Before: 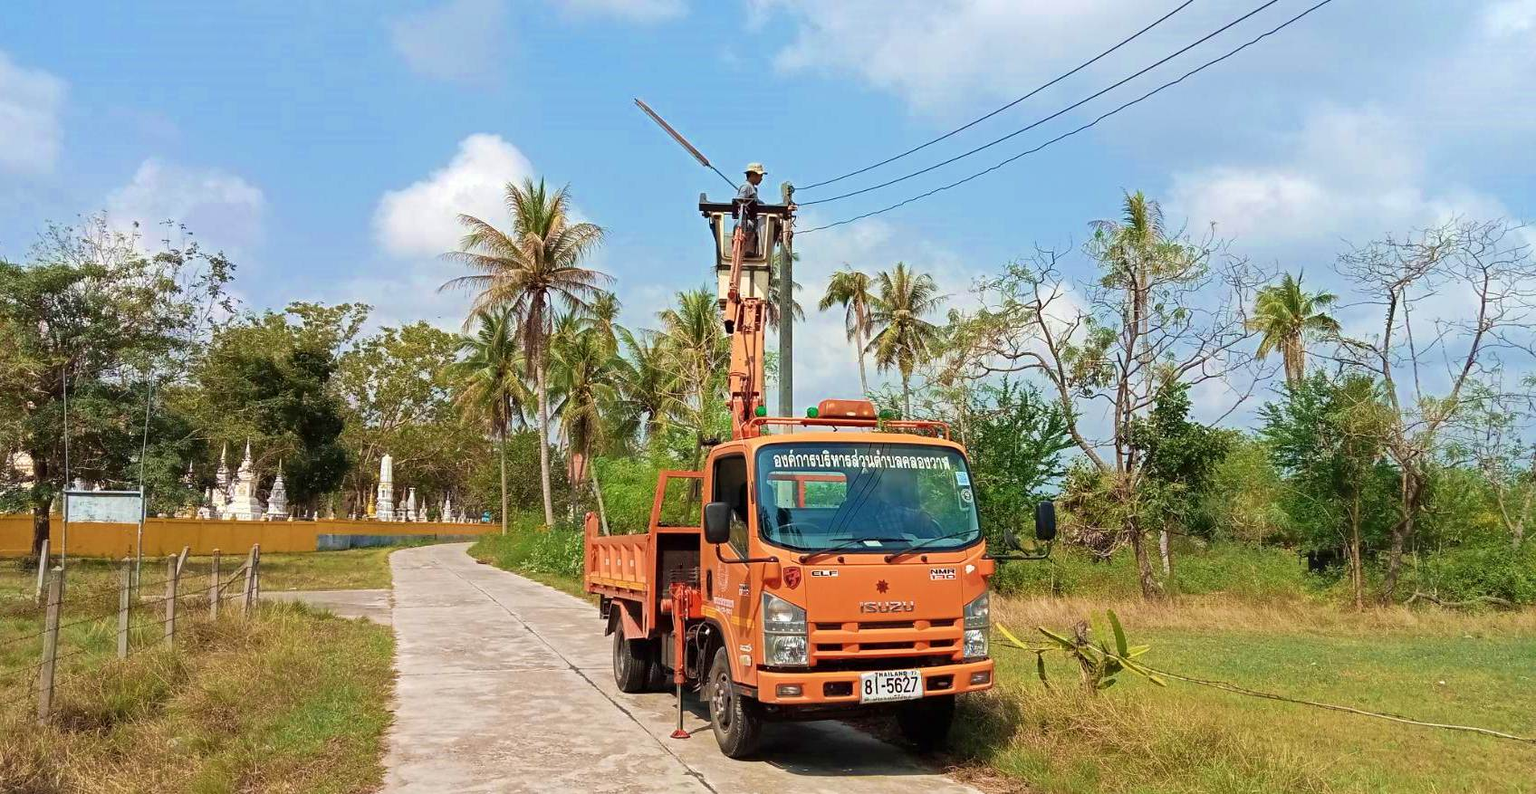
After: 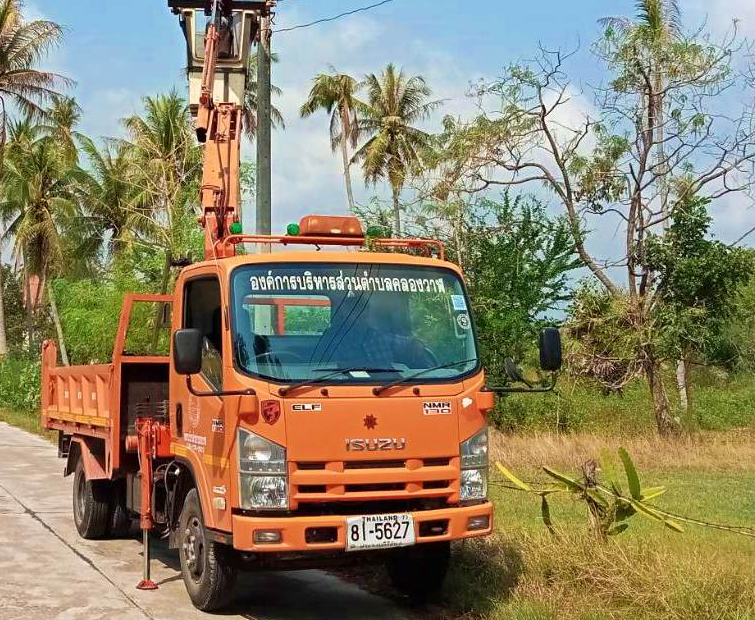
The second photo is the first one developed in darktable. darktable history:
crop: left 35.66%, top 25.872%, right 19.799%, bottom 3.422%
